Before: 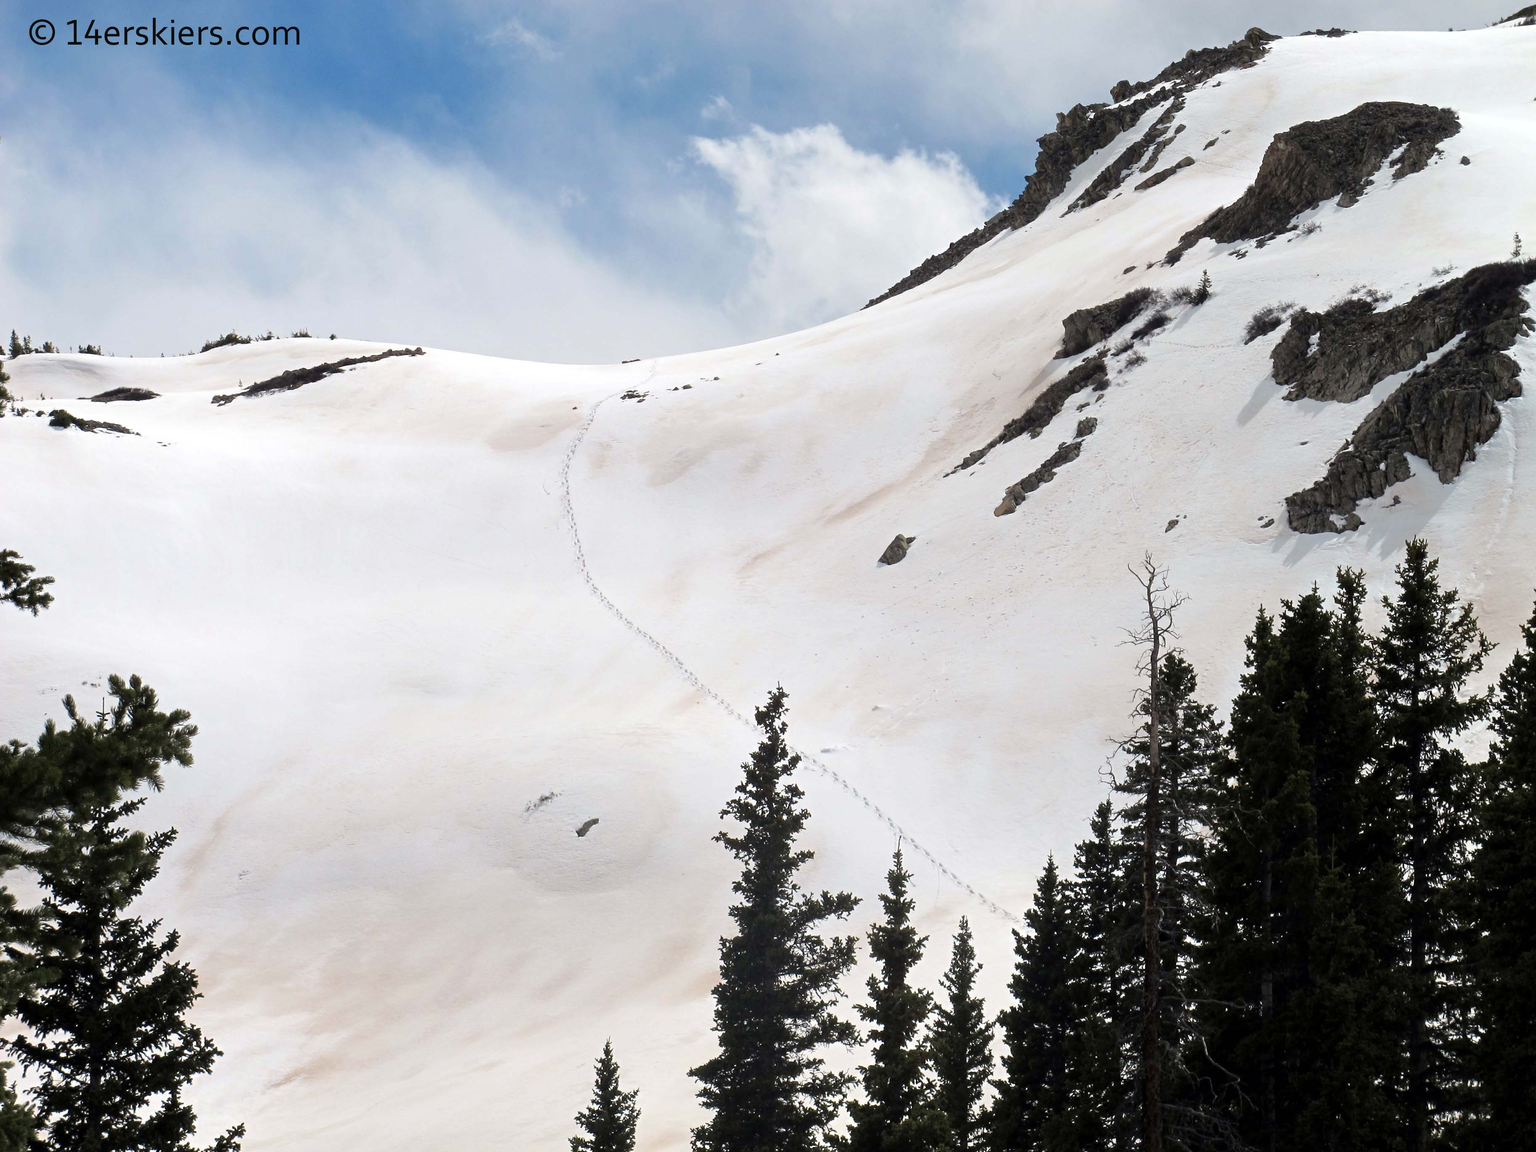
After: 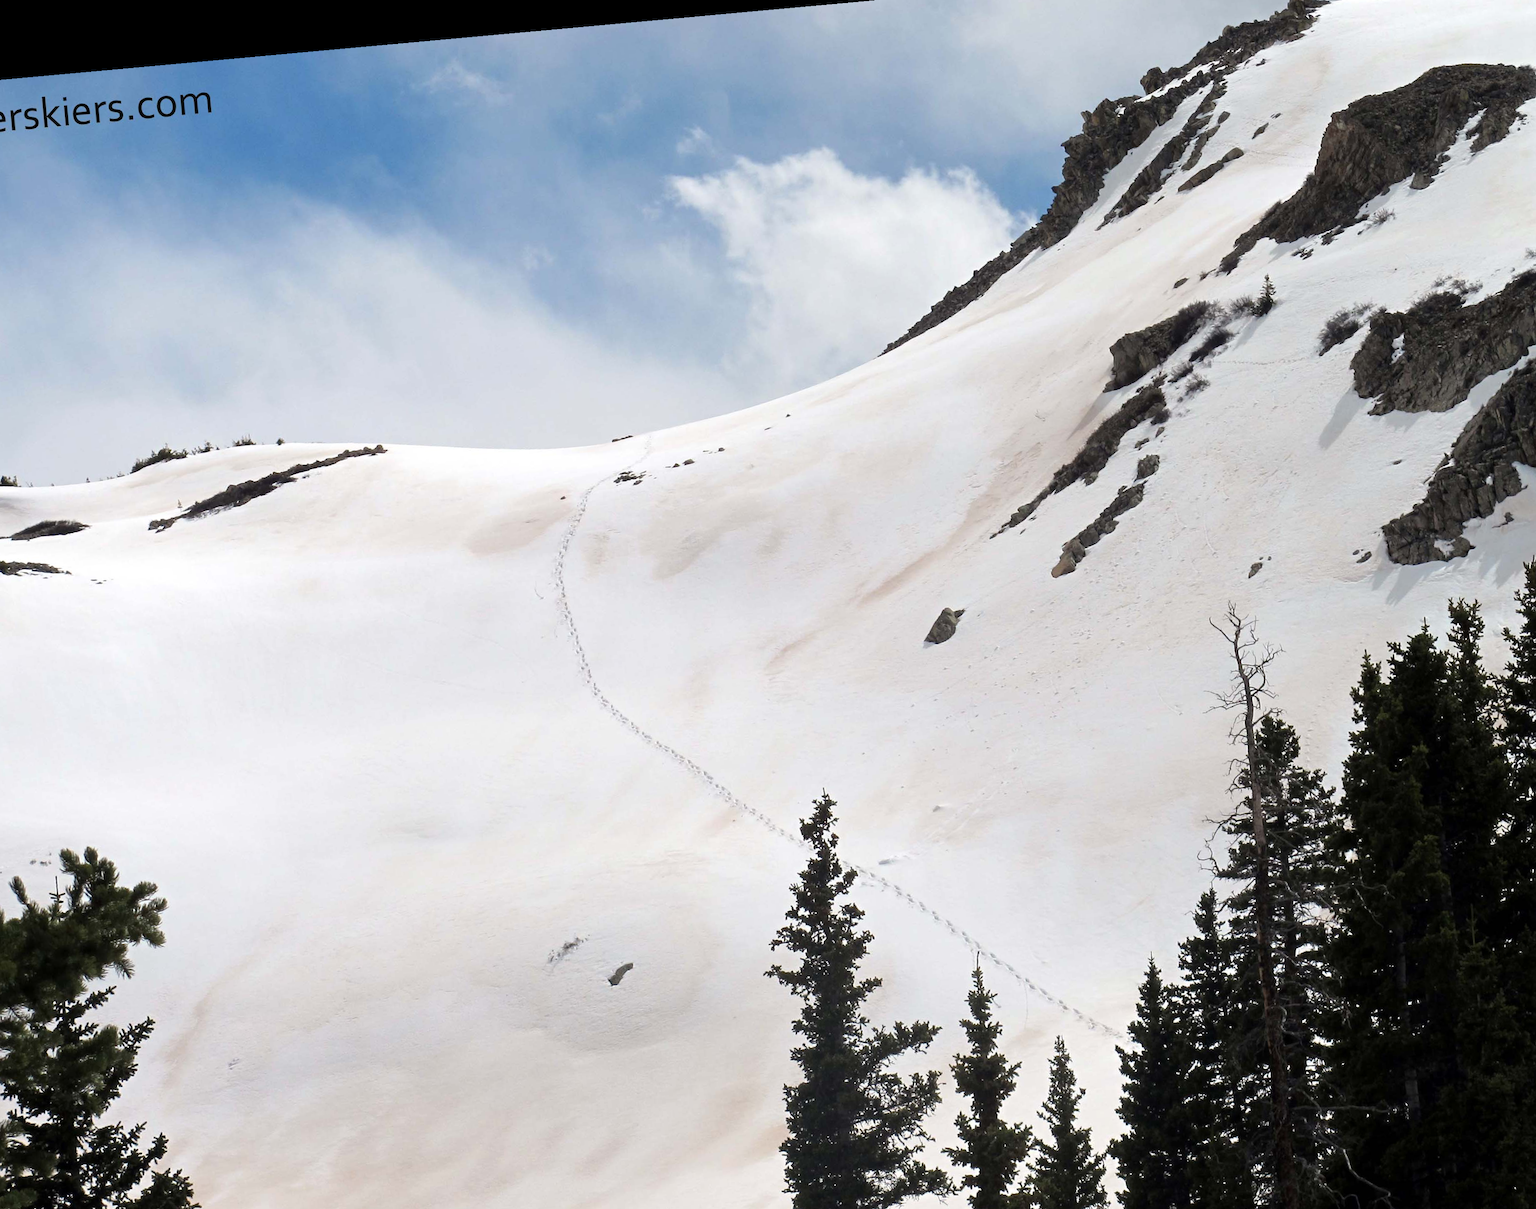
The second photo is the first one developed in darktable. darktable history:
crop and rotate: left 7.196%, top 4.574%, right 10.605%, bottom 13.178%
rotate and perspective: rotation -5.2°, automatic cropping off
